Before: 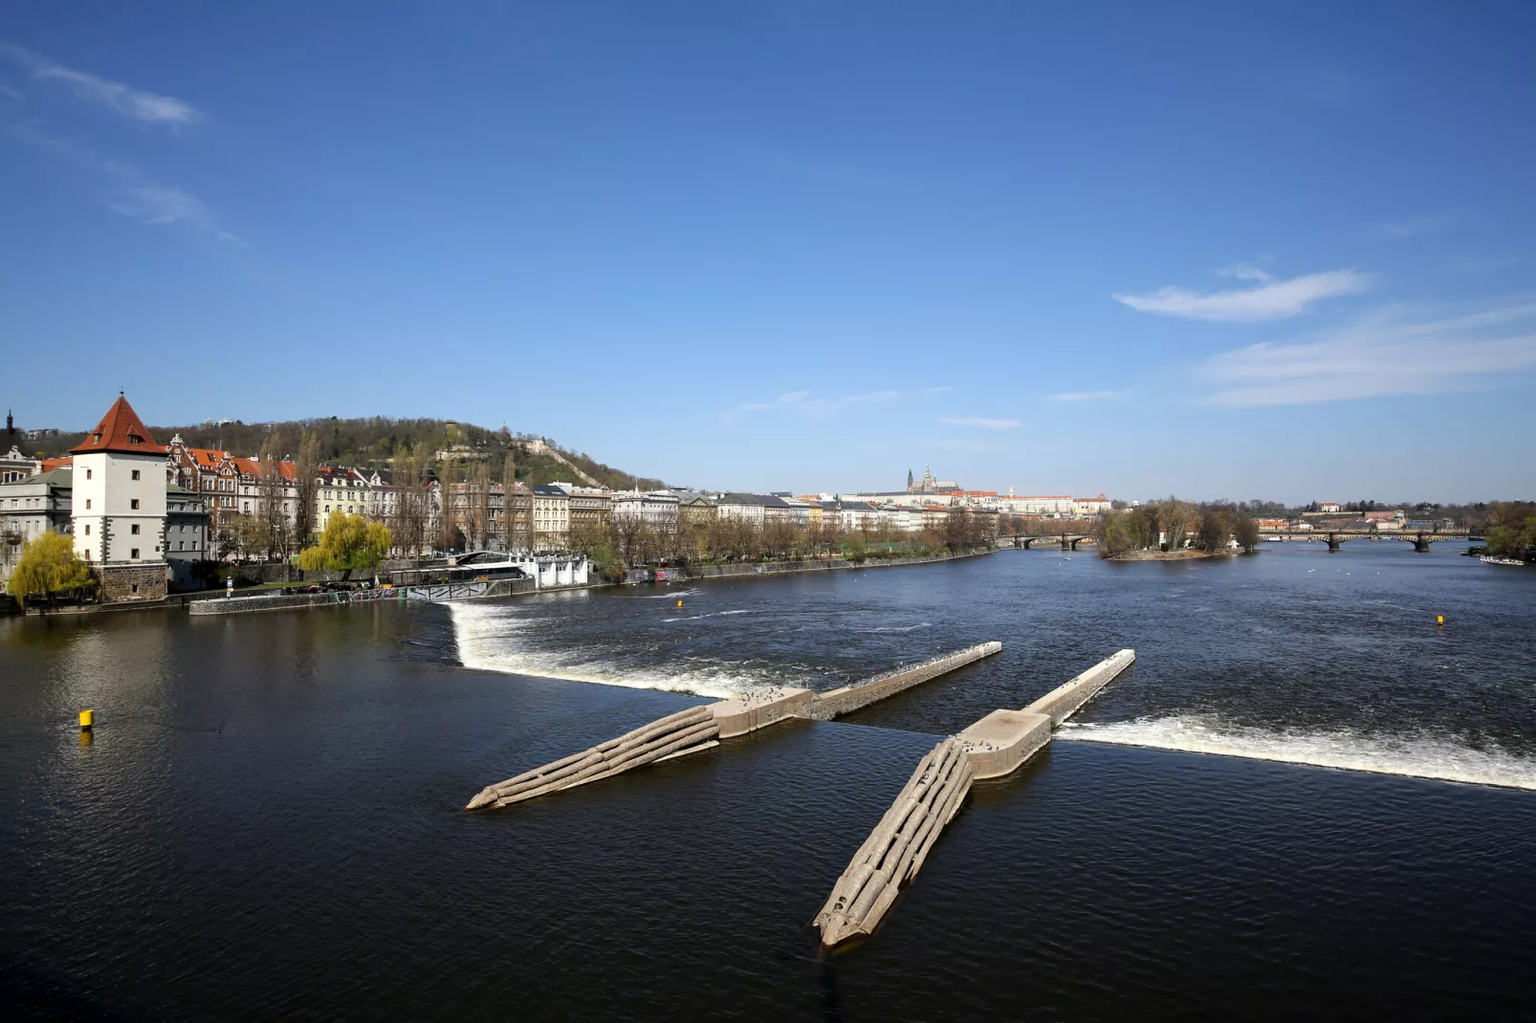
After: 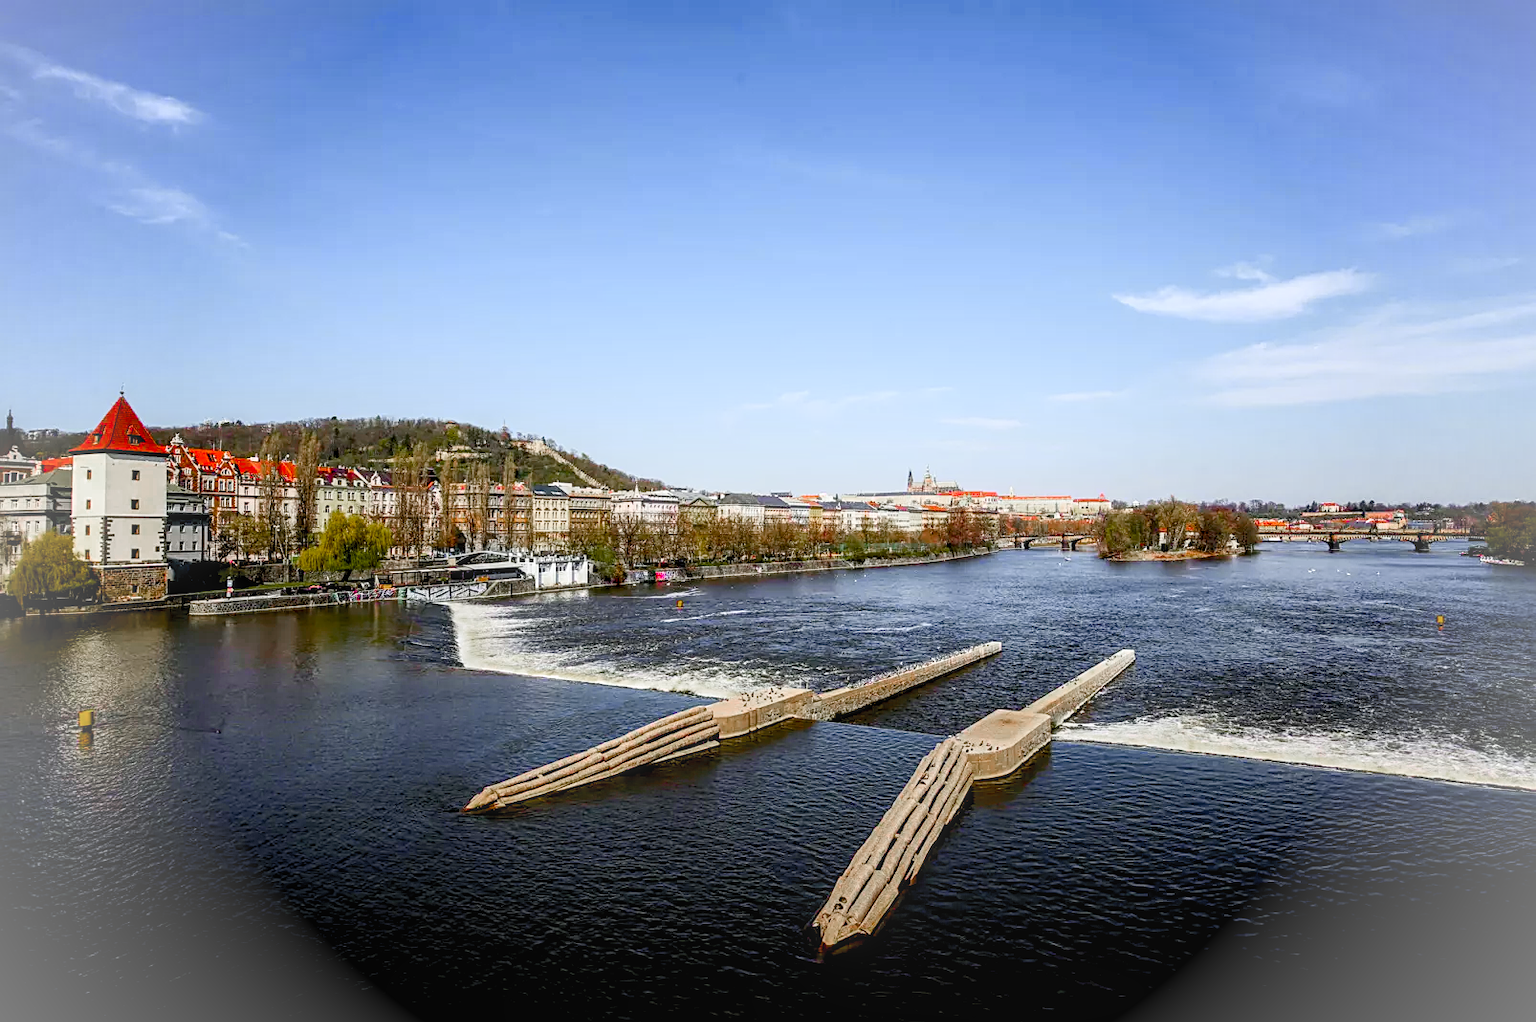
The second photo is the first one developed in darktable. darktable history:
crop: bottom 0.063%
local contrast: highlights 4%, shadows 6%, detail 133%
color balance rgb: linear chroma grading › global chroma 24.4%, perceptual saturation grading › global saturation 20%, perceptual saturation grading › highlights -49.613%, perceptual saturation grading › shadows 25.654%, global vibrance 20%
sharpen: on, module defaults
exposure: black level correction 0.009, exposure 0.118 EV, compensate highlight preservation false
contrast brightness saturation: contrast 0.238, brightness 0.247, saturation 0.391
color zones: curves: ch0 [(0, 0.48) (0.209, 0.398) (0.305, 0.332) (0.429, 0.493) (0.571, 0.5) (0.714, 0.5) (0.857, 0.5) (1, 0.48)]; ch1 [(0, 0.736) (0.143, 0.625) (0.225, 0.371) (0.429, 0.256) (0.571, 0.241) (0.714, 0.213) (0.857, 0.48) (1, 0.736)]; ch2 [(0, 0.448) (0.143, 0.498) (0.286, 0.5) (0.429, 0.5) (0.571, 0.5) (0.714, 0.5) (0.857, 0.5) (1, 0.448)]
vignetting: fall-off radius 61.09%, brightness 0.315, saturation 0.003
